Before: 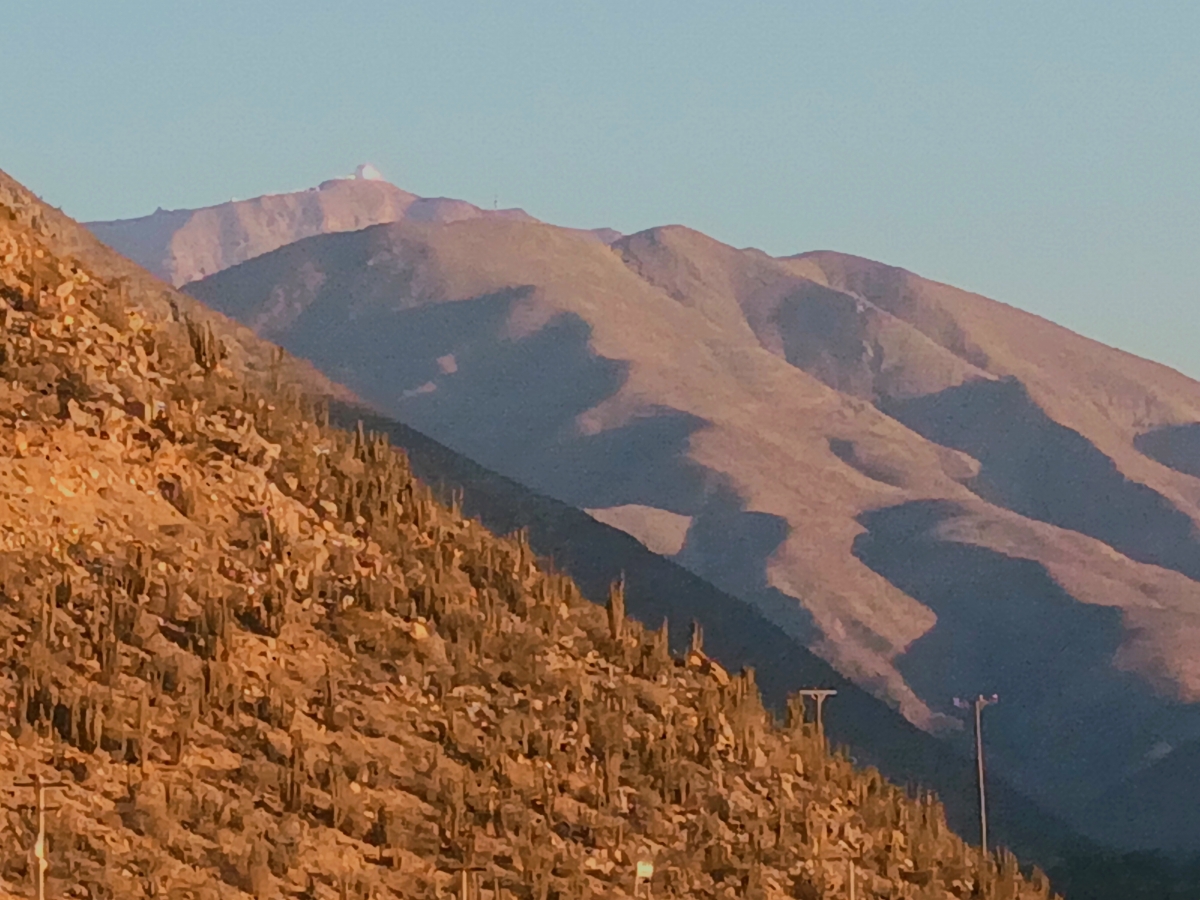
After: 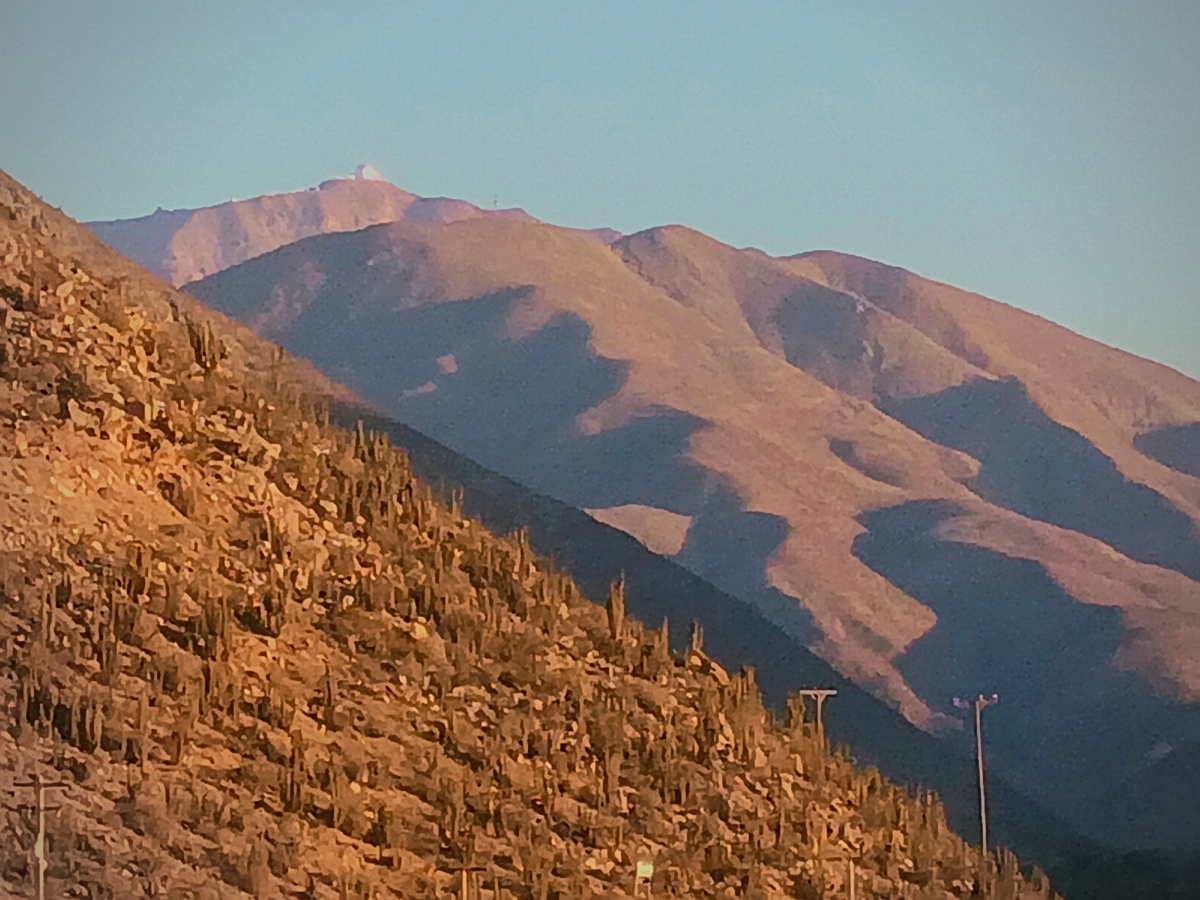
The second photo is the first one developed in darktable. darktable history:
sharpen: on, module defaults
velvia: on, module defaults
vignetting: fall-off radius 61.1%
